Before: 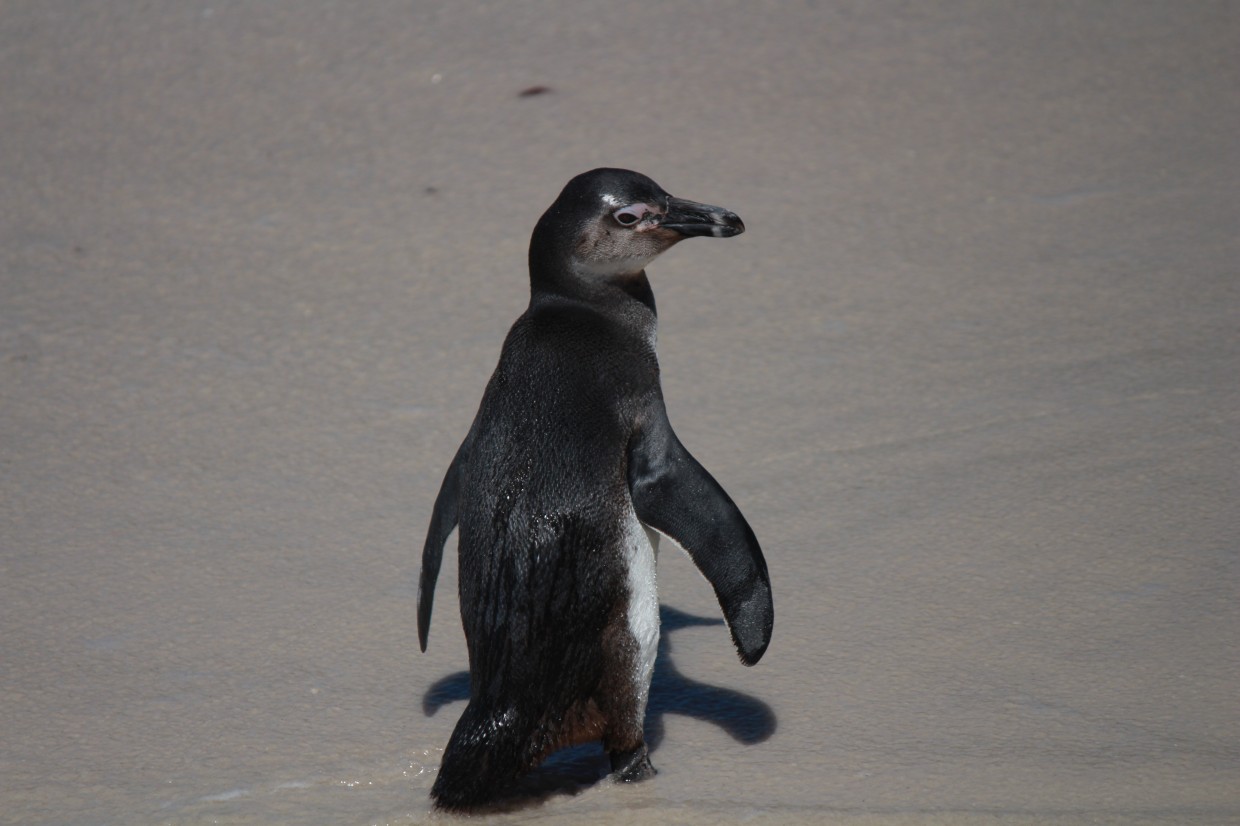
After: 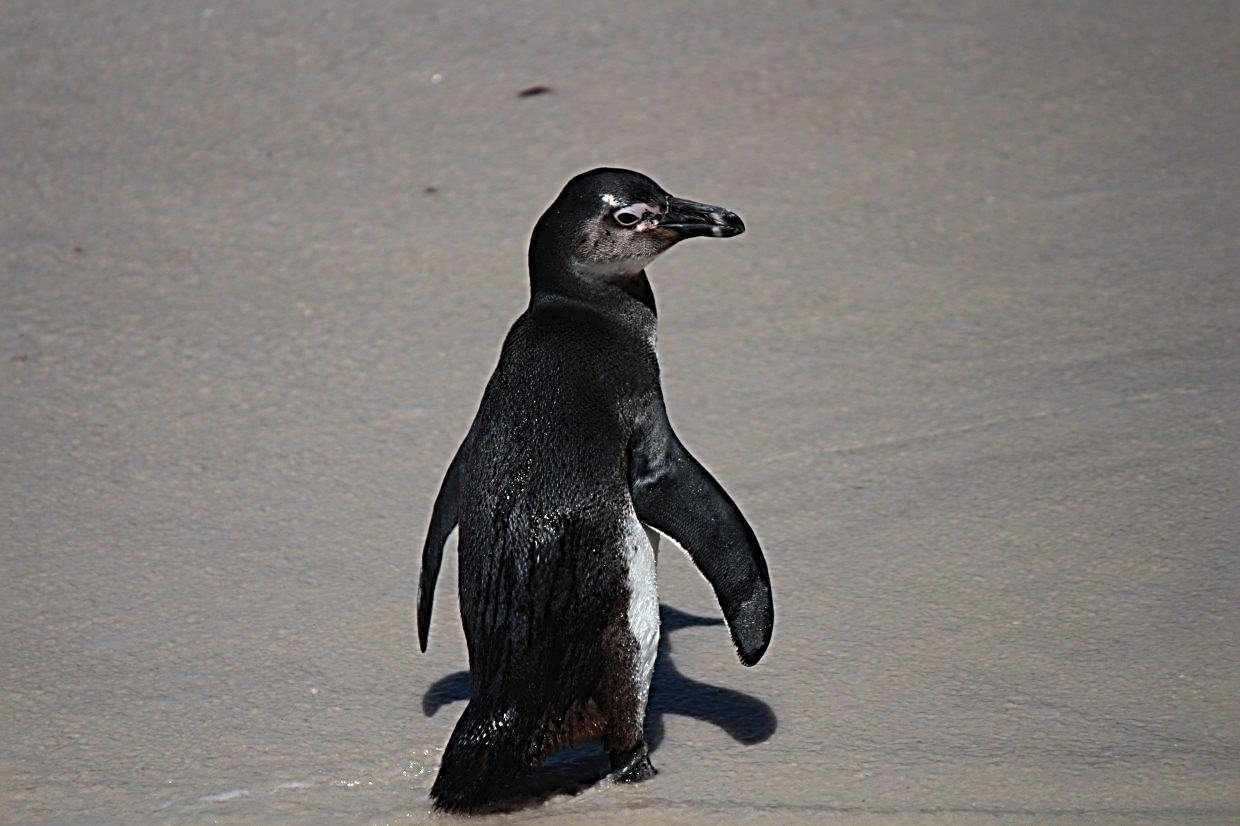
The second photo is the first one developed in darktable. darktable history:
color balance rgb: shadows fall-off 101%, linear chroma grading › mid-tones 7.63%, perceptual saturation grading › mid-tones 11.68%, mask middle-gray fulcrum 22.45%, global vibrance 10.11%, saturation formula JzAzBz (2021)
tone equalizer: -8 EV -0.417 EV, -7 EV -0.389 EV, -6 EV -0.333 EV, -5 EV -0.222 EV, -3 EV 0.222 EV, -2 EV 0.333 EV, -1 EV 0.389 EV, +0 EV 0.417 EV, edges refinement/feathering 500, mask exposure compensation -1.57 EV, preserve details no
sharpen: radius 3.69, amount 0.928
